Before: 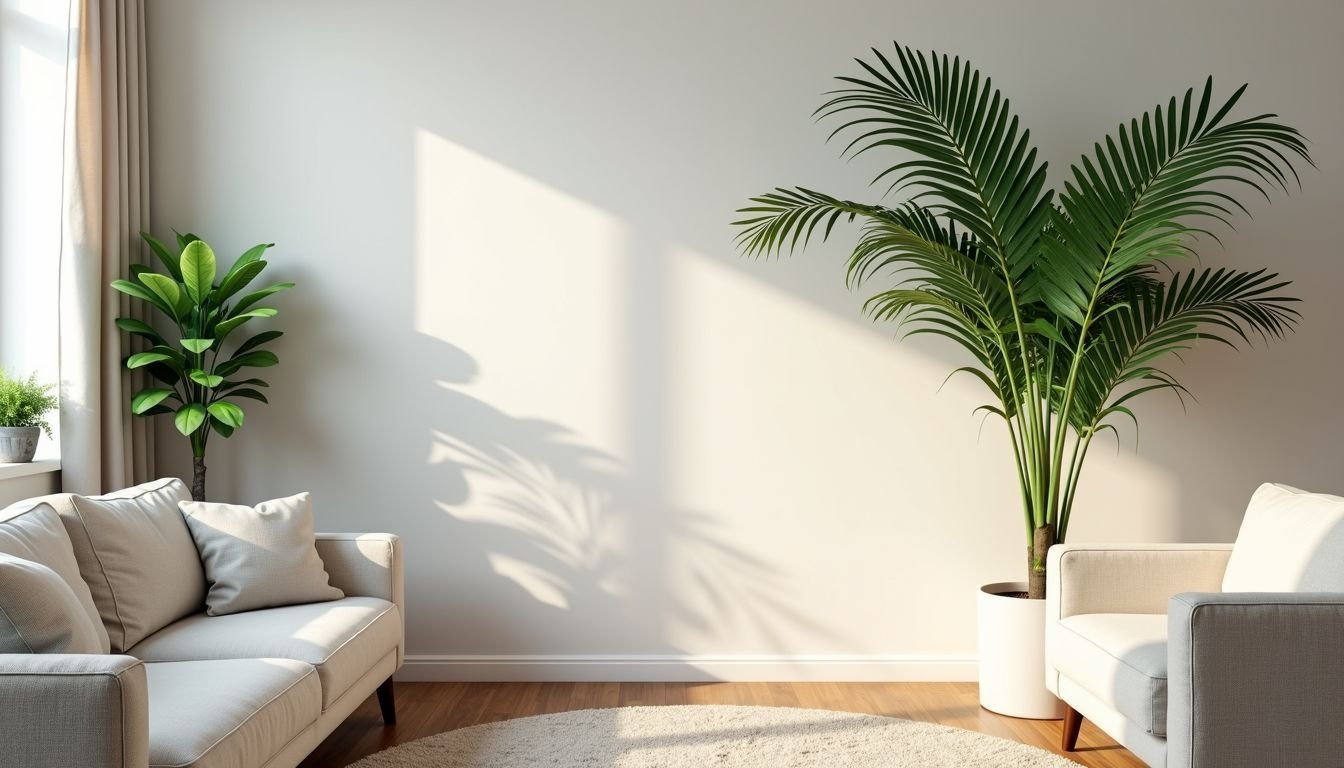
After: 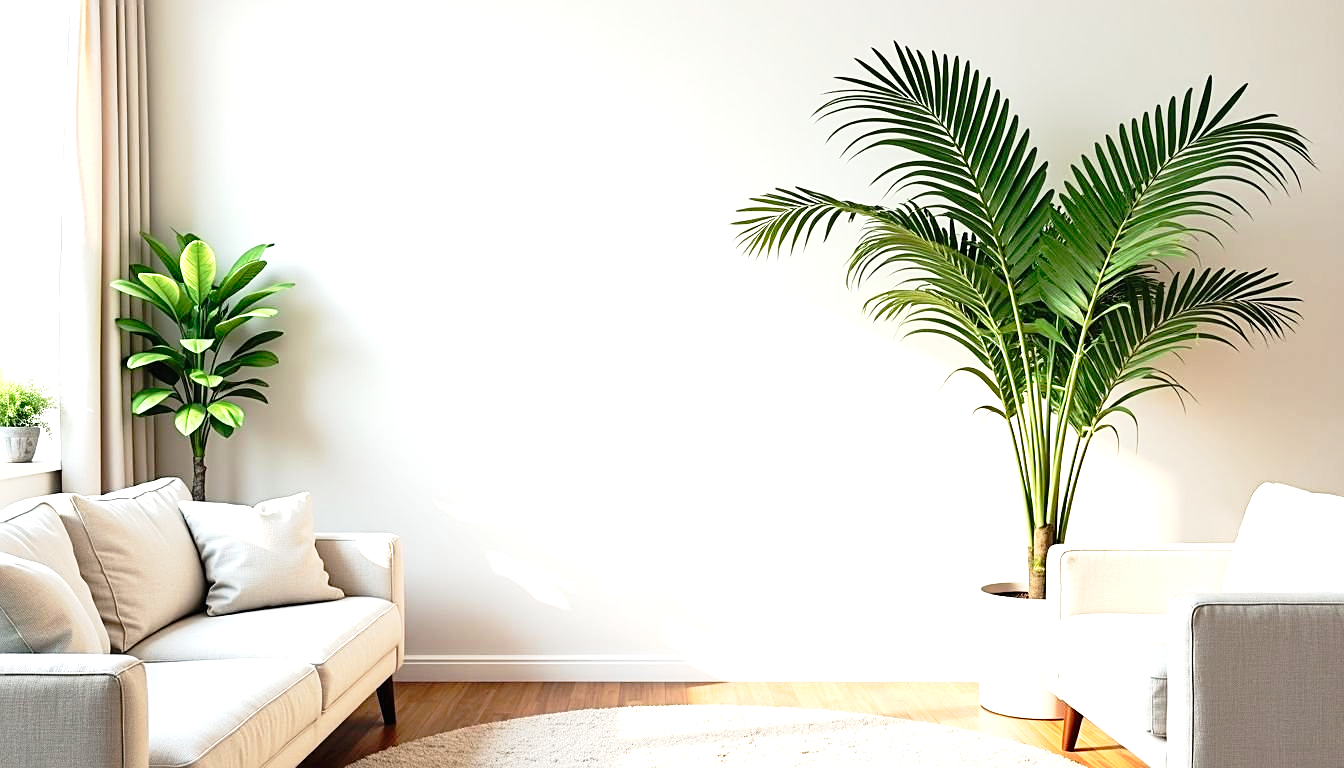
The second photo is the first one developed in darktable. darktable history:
exposure: exposure 1.159 EV, compensate highlight preservation false
tone curve: curves: ch0 [(0, 0.009) (0.105, 0.08) (0.195, 0.18) (0.283, 0.316) (0.384, 0.434) (0.485, 0.531) (0.638, 0.69) (0.81, 0.872) (1, 0.977)]; ch1 [(0, 0) (0.161, 0.092) (0.35, 0.33) (0.379, 0.401) (0.456, 0.469) (0.502, 0.5) (0.525, 0.514) (0.586, 0.604) (0.642, 0.645) (0.858, 0.817) (1, 0.942)]; ch2 [(0, 0) (0.371, 0.362) (0.437, 0.437) (0.48, 0.49) (0.53, 0.515) (0.56, 0.571) (0.622, 0.606) (0.881, 0.795) (1, 0.929)], preserve colors none
levels: mode automatic
sharpen: on, module defaults
